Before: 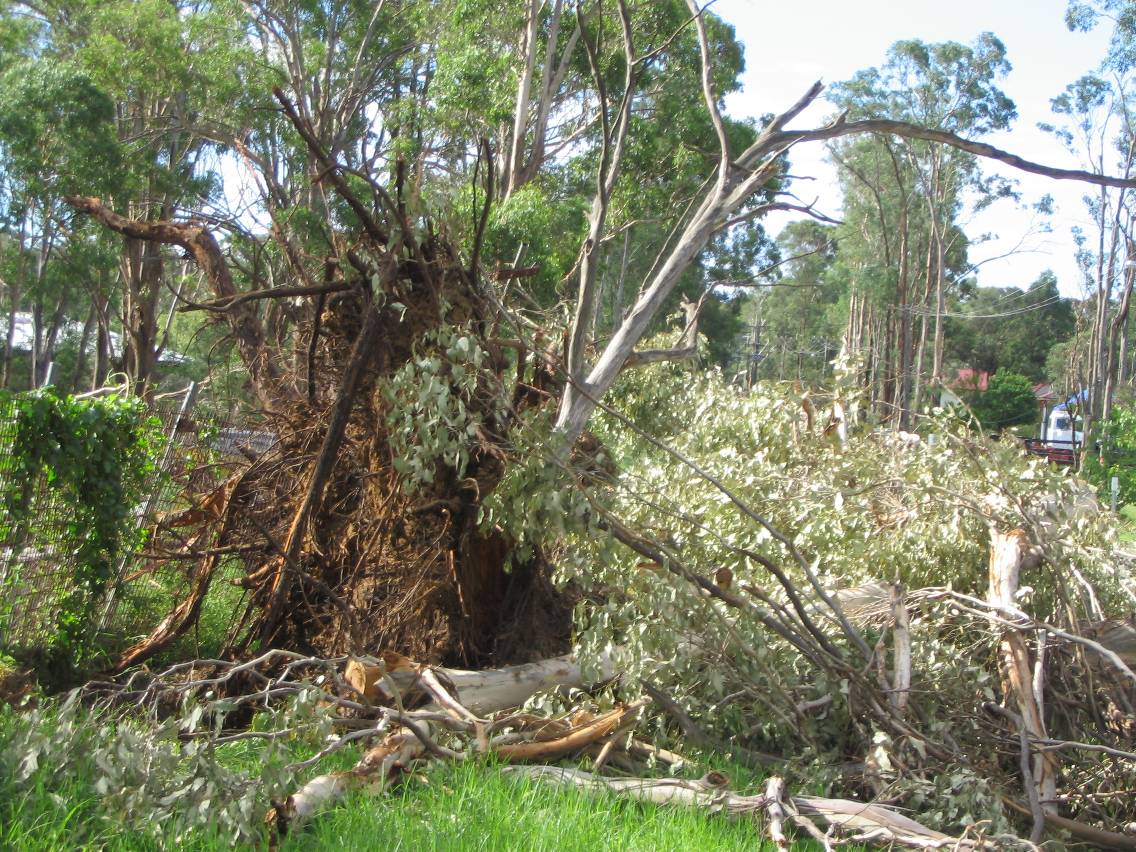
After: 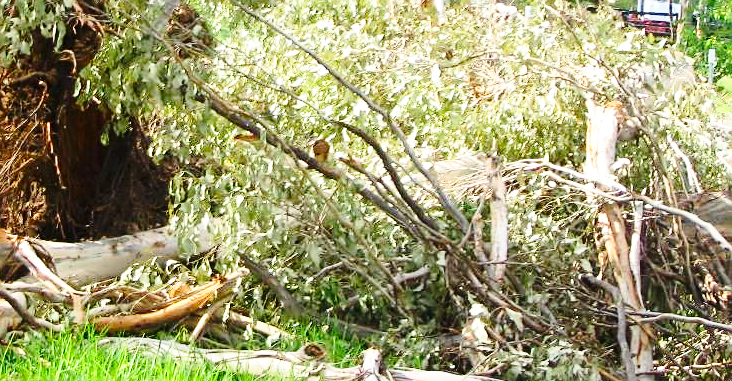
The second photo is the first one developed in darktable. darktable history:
contrast brightness saturation: contrast 0.18, saturation 0.3
sharpen: on, module defaults
crop and rotate: left 35.509%, top 50.238%, bottom 4.934%
base curve: curves: ch0 [(0, 0) (0.028, 0.03) (0.121, 0.232) (0.46, 0.748) (0.859, 0.968) (1, 1)], preserve colors none
